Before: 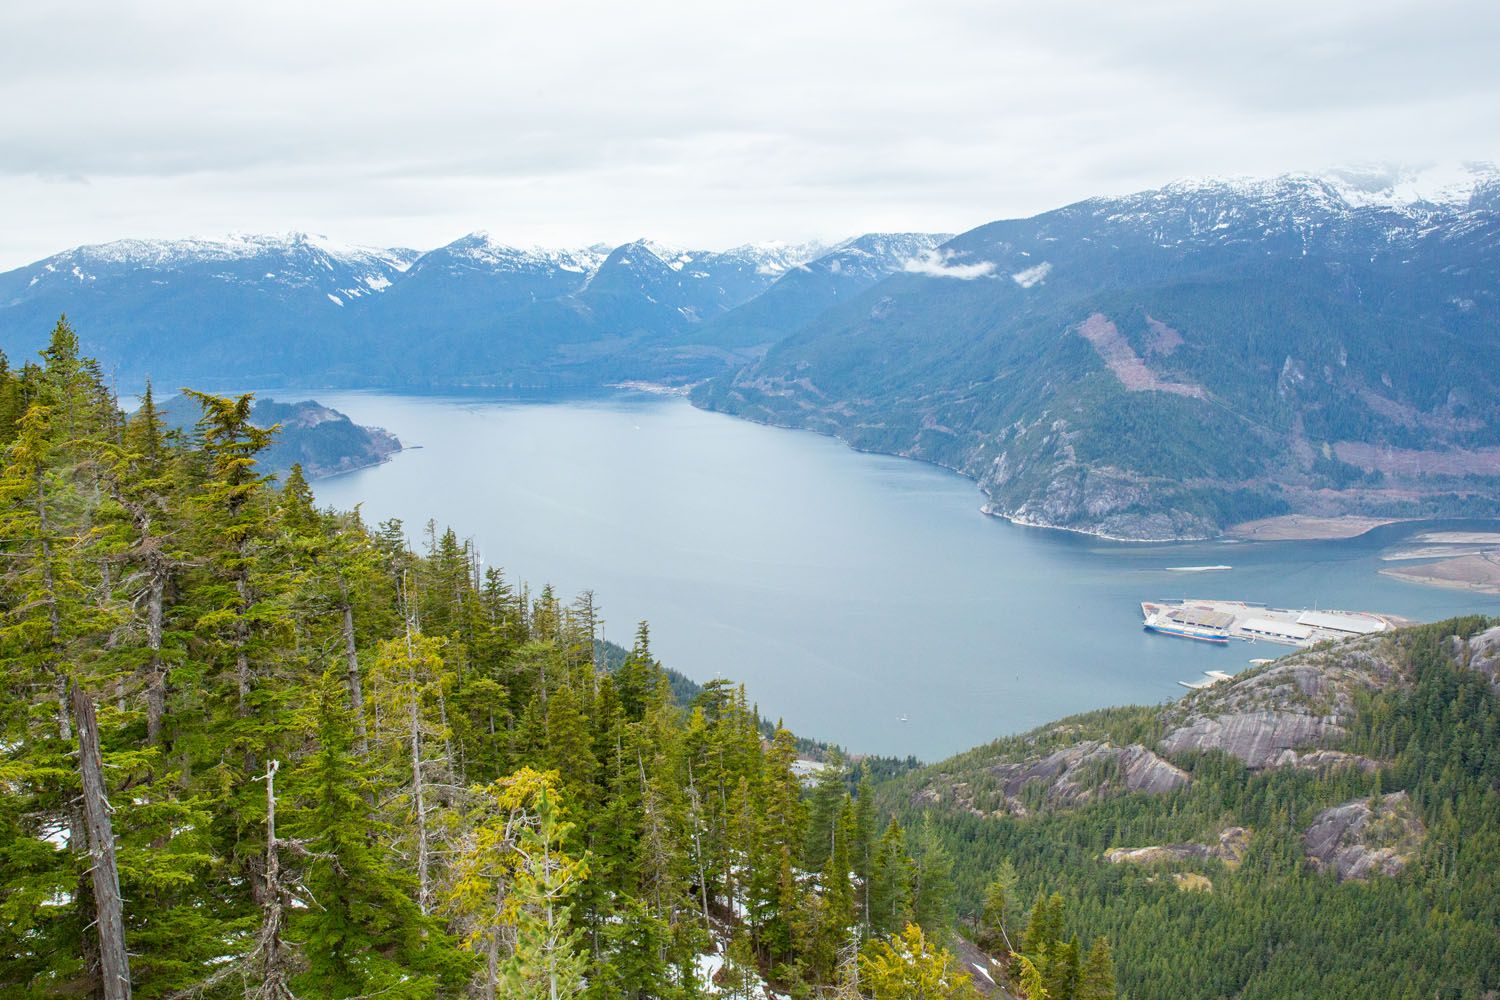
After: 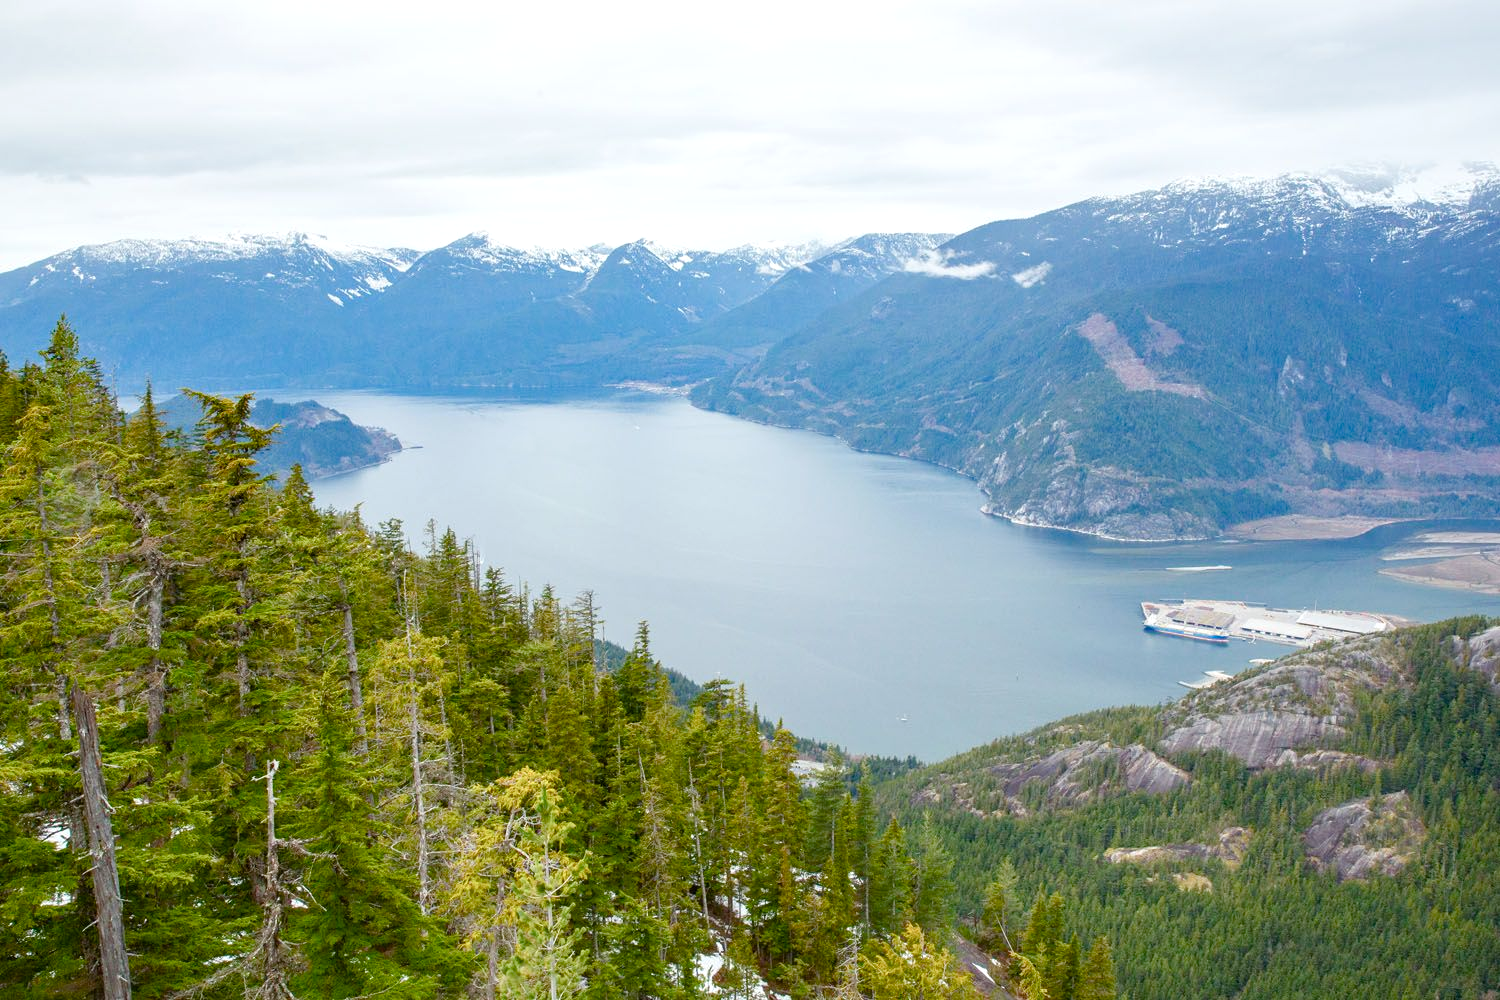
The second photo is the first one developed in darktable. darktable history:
color balance rgb: perceptual saturation grading › global saturation 20%, perceptual saturation grading › highlights -49.435%, perceptual saturation grading › shadows 24.967%, perceptual brilliance grading › global brilliance 3.431%, global vibrance 20%
